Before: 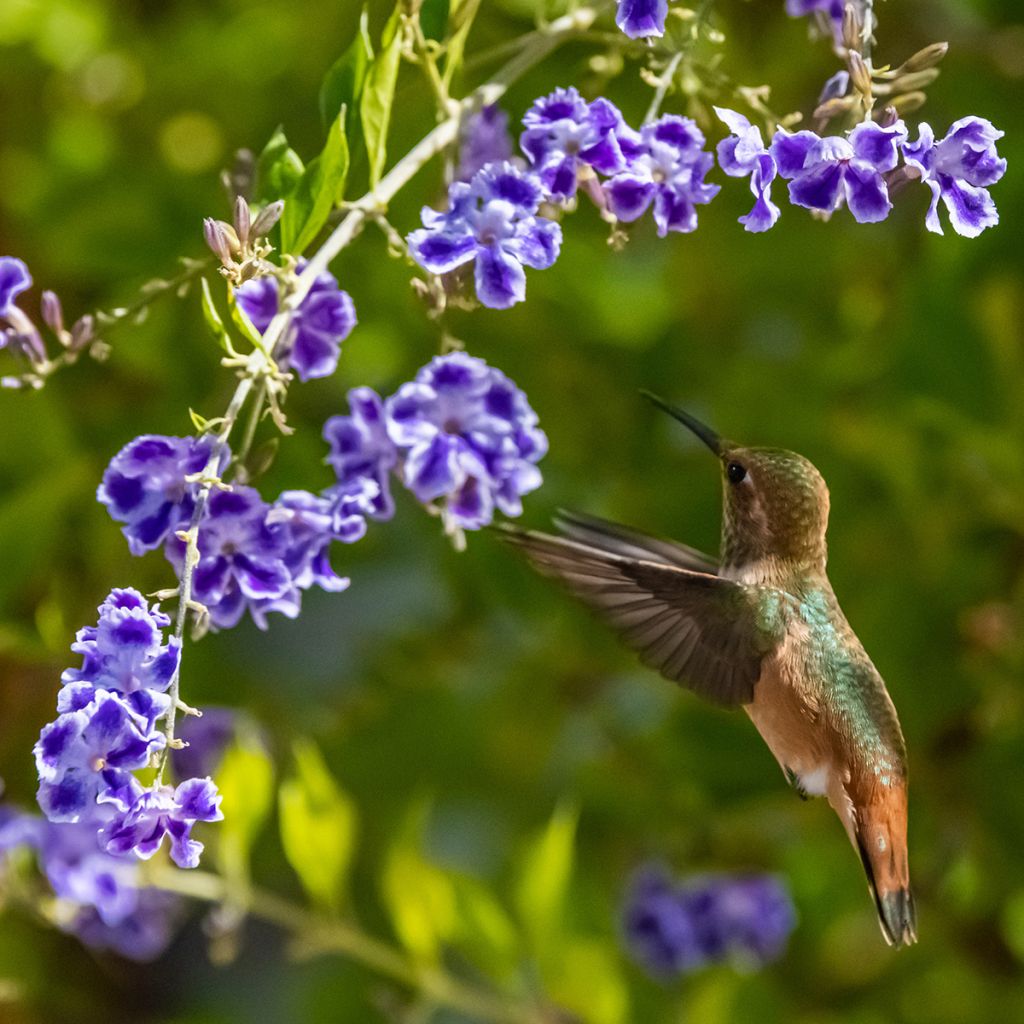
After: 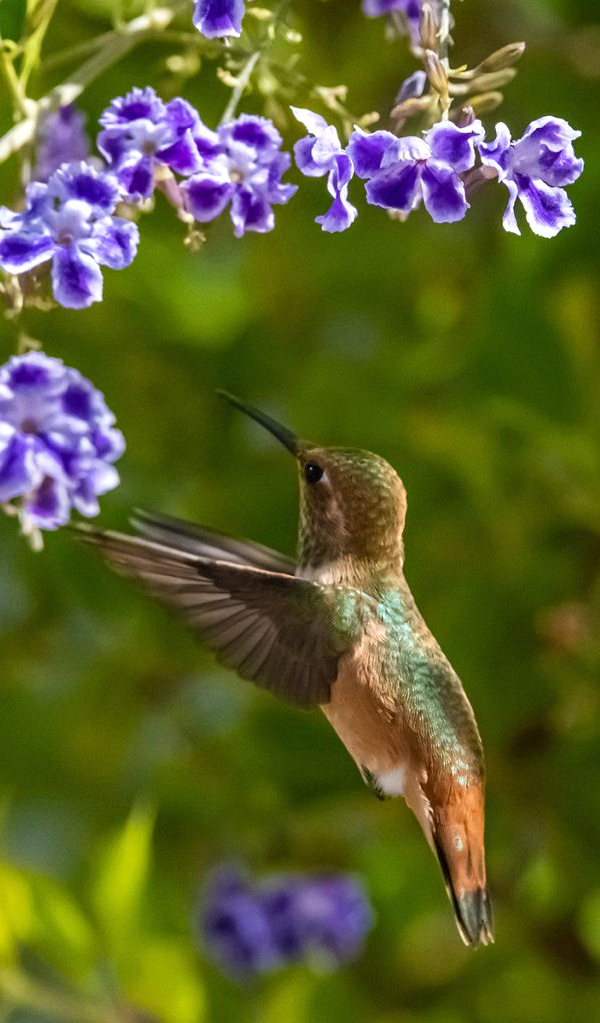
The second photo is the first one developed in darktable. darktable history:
exposure: exposure 0.161 EV, compensate highlight preservation false
crop: left 41.402%
